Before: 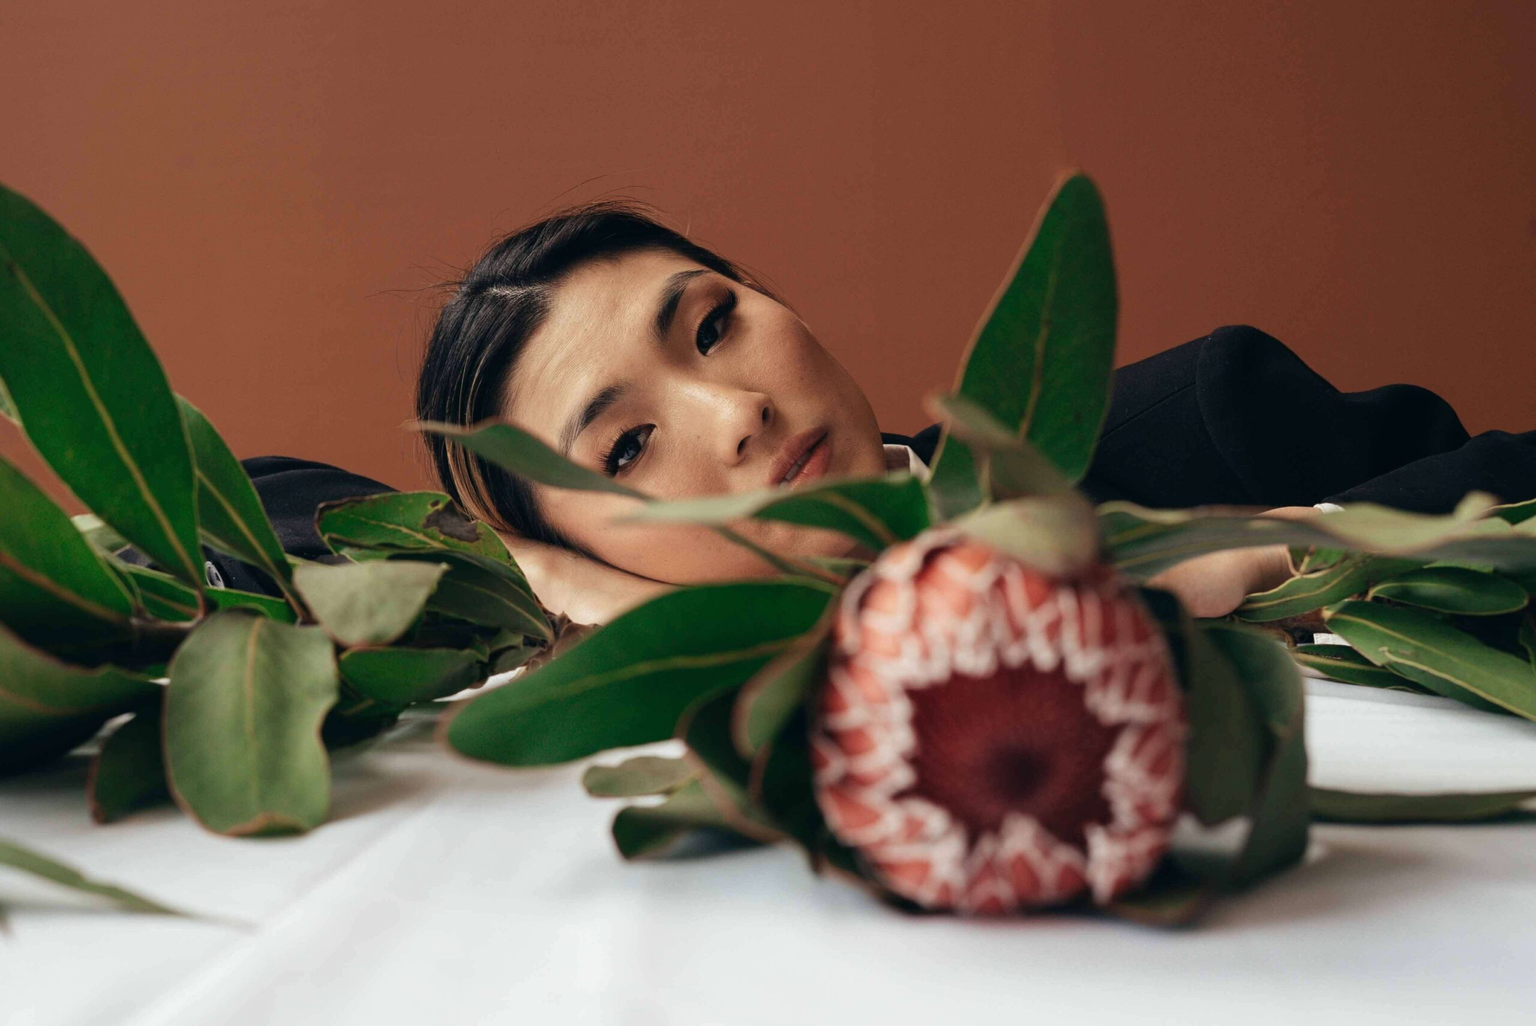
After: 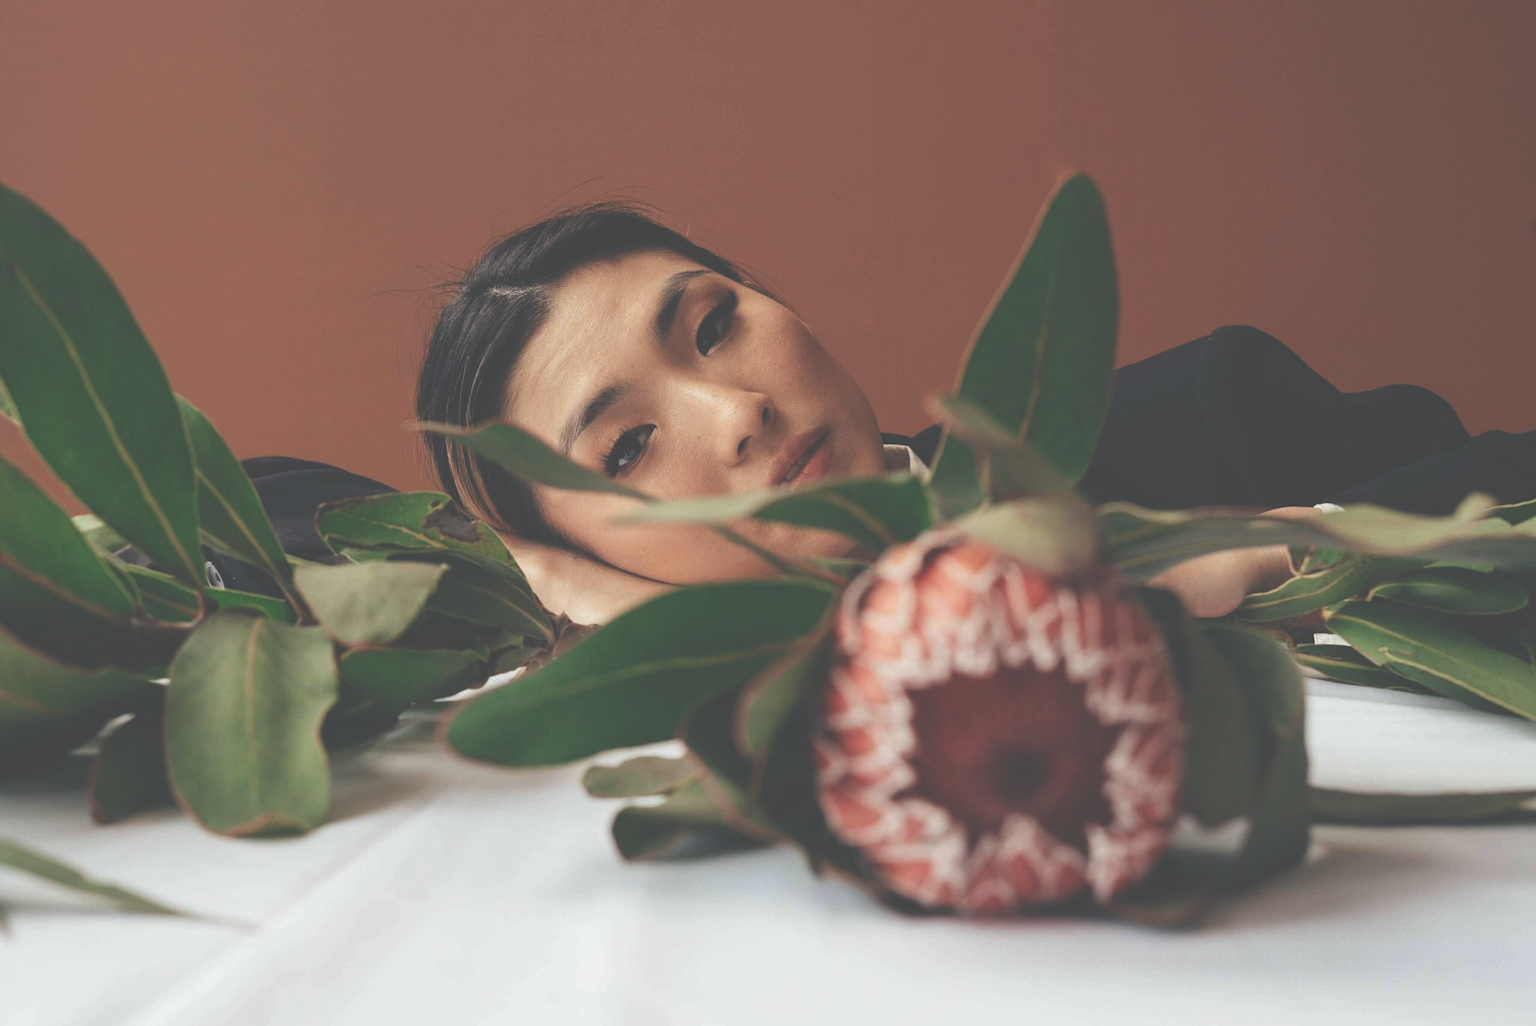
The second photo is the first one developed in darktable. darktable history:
exposure: black level correction -0.062, exposure -0.049 EV, compensate exposure bias true, compensate highlight preservation false
